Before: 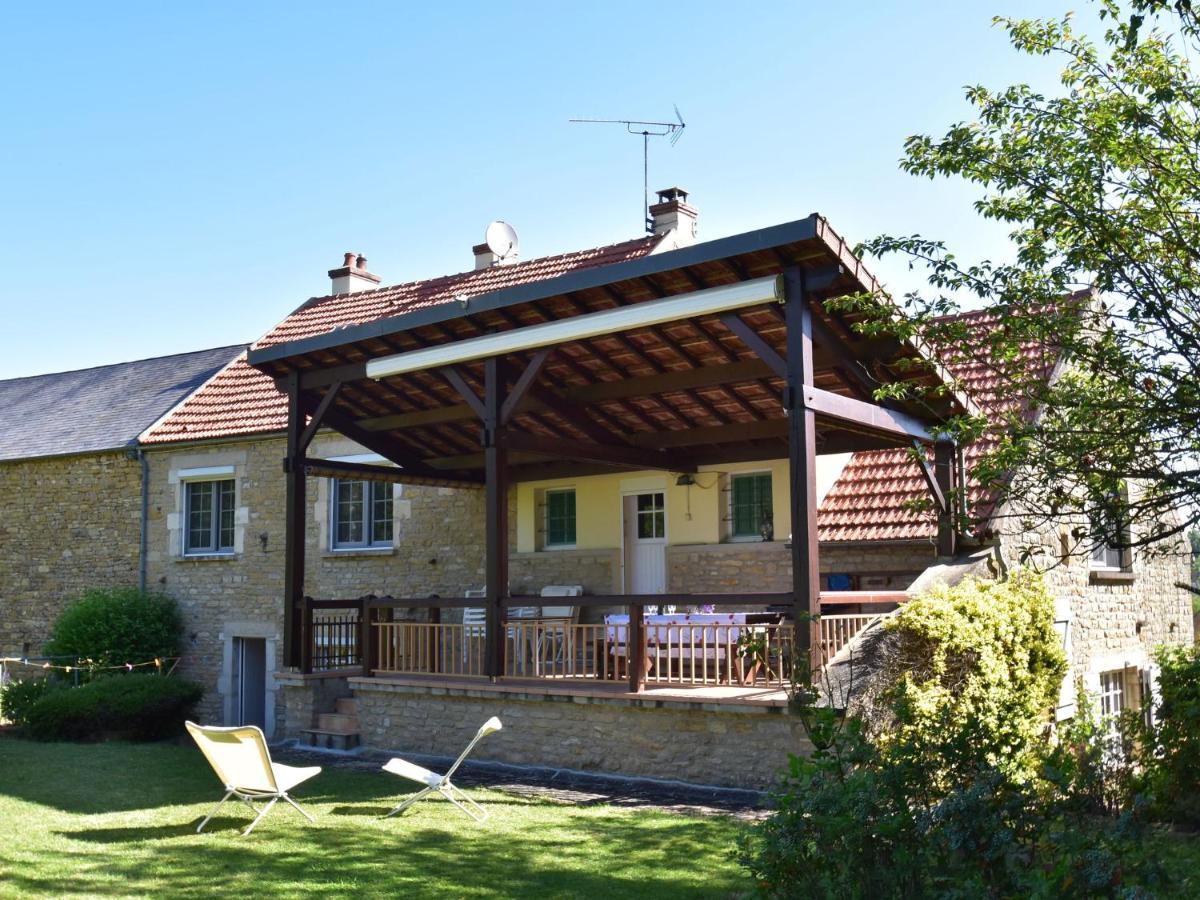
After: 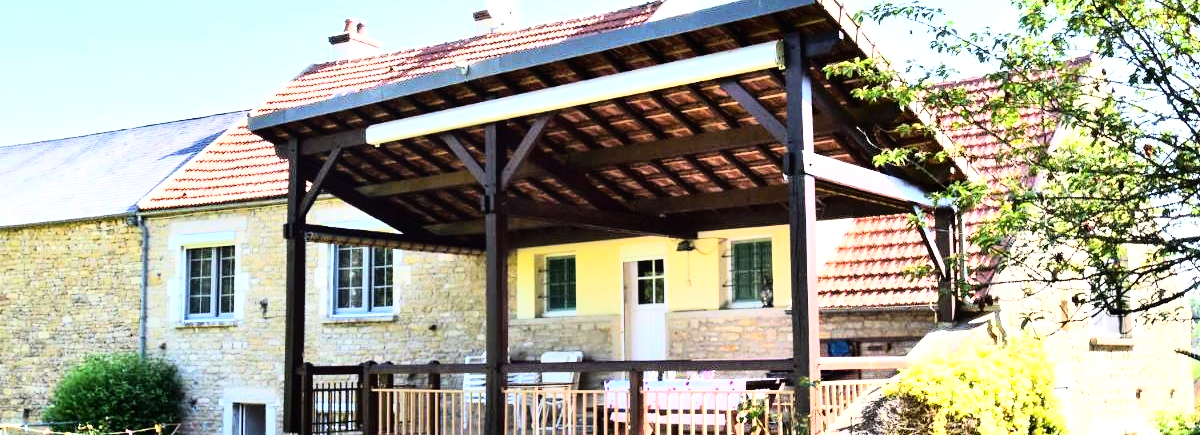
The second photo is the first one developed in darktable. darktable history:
crop and rotate: top 26.056%, bottom 25.543%
exposure: black level correction 0.001, exposure 1.116 EV, compensate highlight preservation false
rgb curve: curves: ch0 [(0, 0) (0.21, 0.15) (0.24, 0.21) (0.5, 0.75) (0.75, 0.96) (0.89, 0.99) (1, 1)]; ch1 [(0, 0.02) (0.21, 0.13) (0.25, 0.2) (0.5, 0.67) (0.75, 0.9) (0.89, 0.97) (1, 1)]; ch2 [(0, 0.02) (0.21, 0.13) (0.25, 0.2) (0.5, 0.67) (0.75, 0.9) (0.89, 0.97) (1, 1)], compensate middle gray true
